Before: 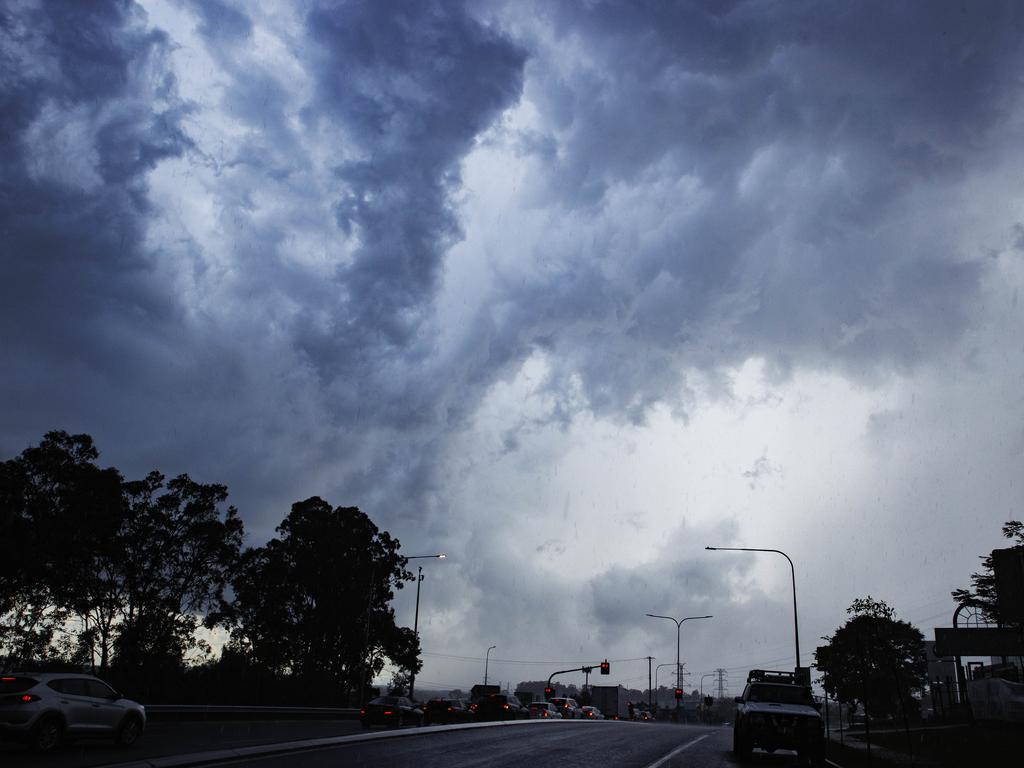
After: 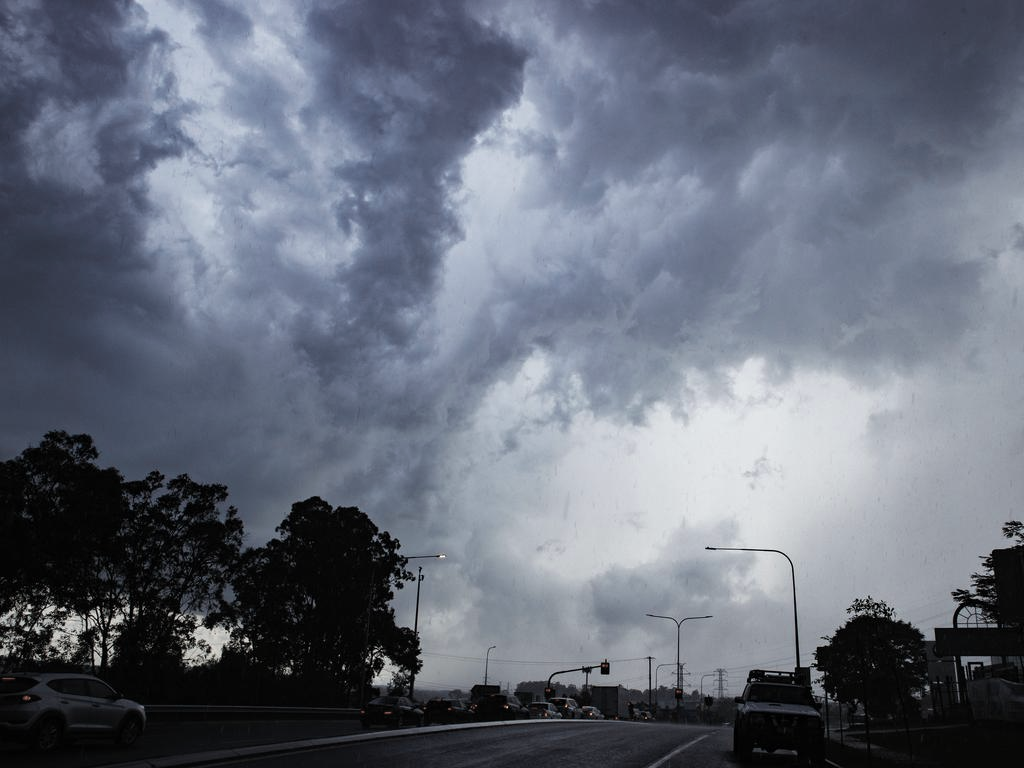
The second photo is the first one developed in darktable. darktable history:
color zones: curves: ch1 [(0.238, 0.163) (0.476, 0.2) (0.733, 0.322) (0.848, 0.134)]
velvia: strength 15.16%
contrast brightness saturation: saturation -0.029
